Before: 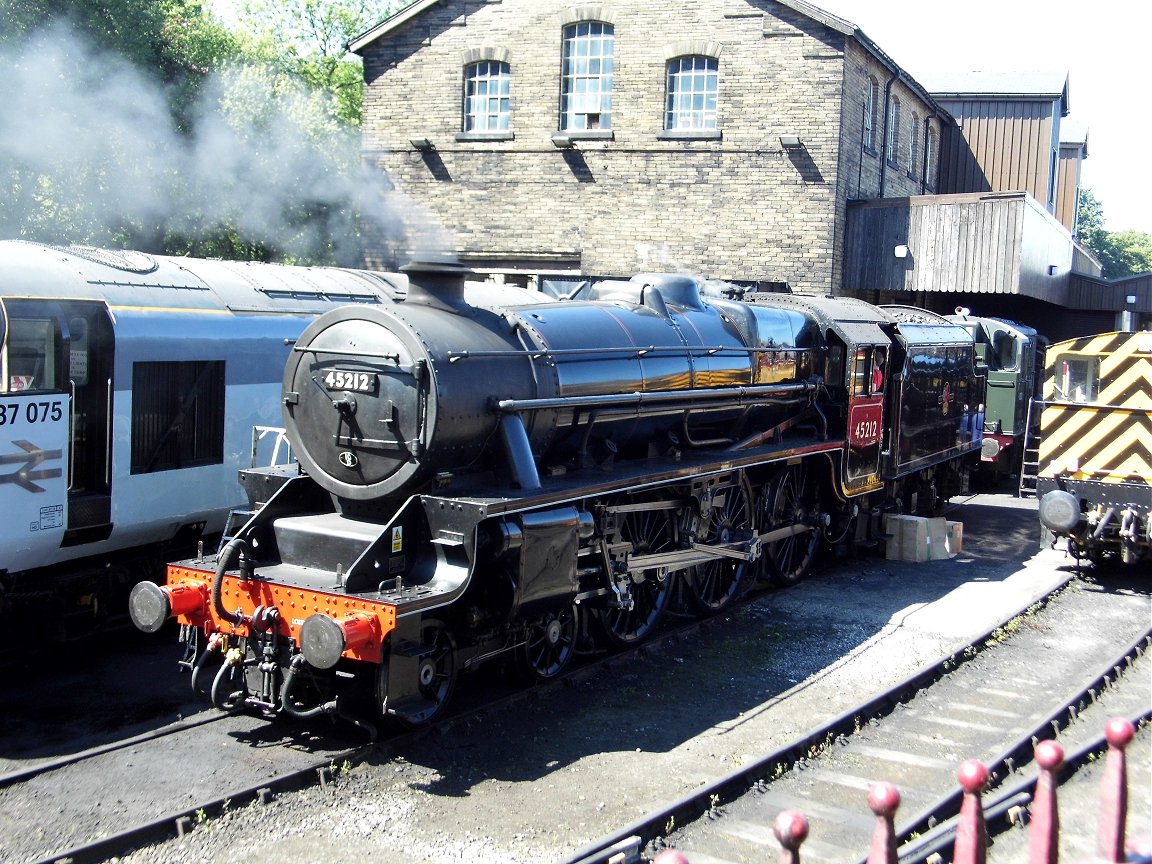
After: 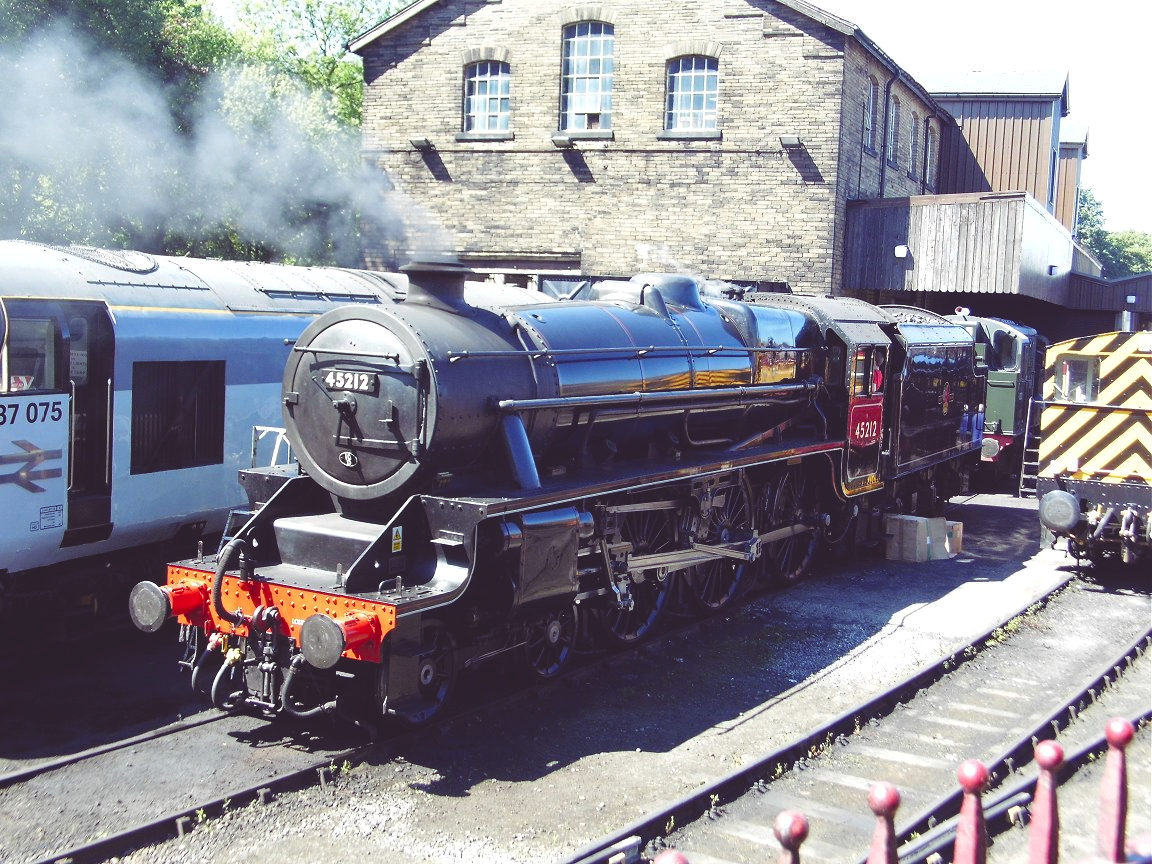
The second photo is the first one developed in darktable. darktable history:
color balance rgb: shadows lift › chroma 6.082%, shadows lift › hue 303.53°, global offset › luminance 1.97%, perceptual saturation grading › global saturation 20%, perceptual saturation grading › highlights -25.723%, perceptual saturation grading › shadows 24.29%
